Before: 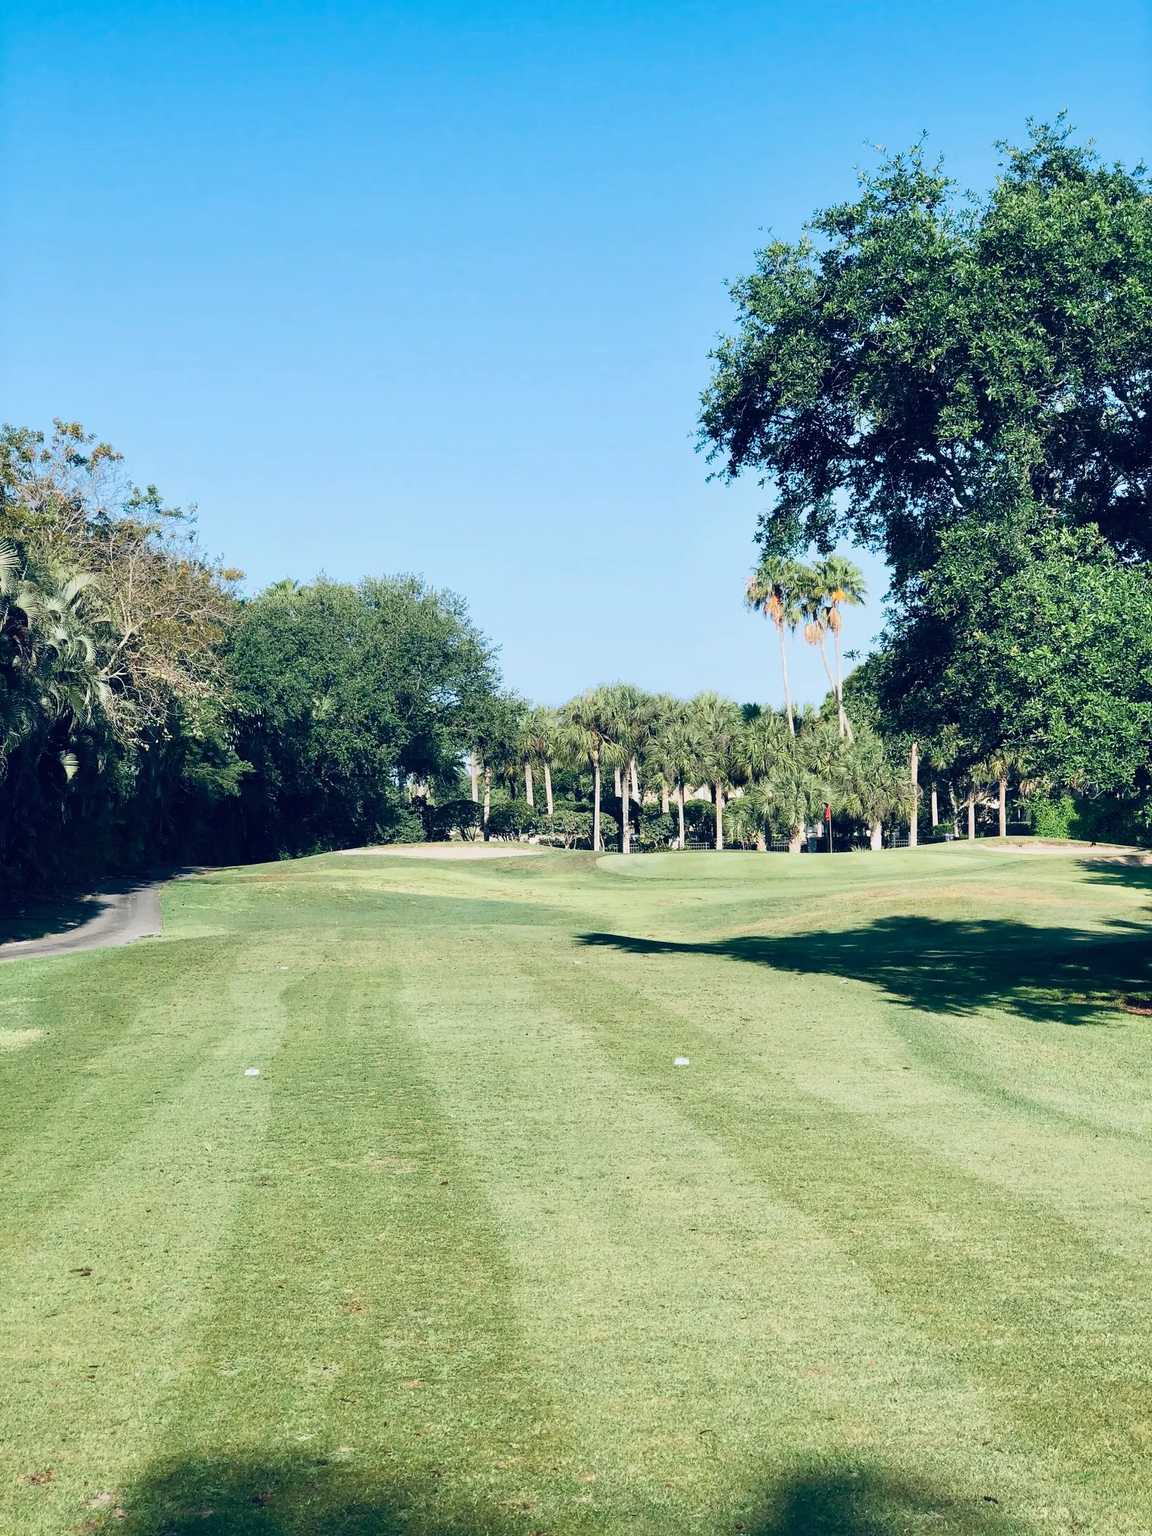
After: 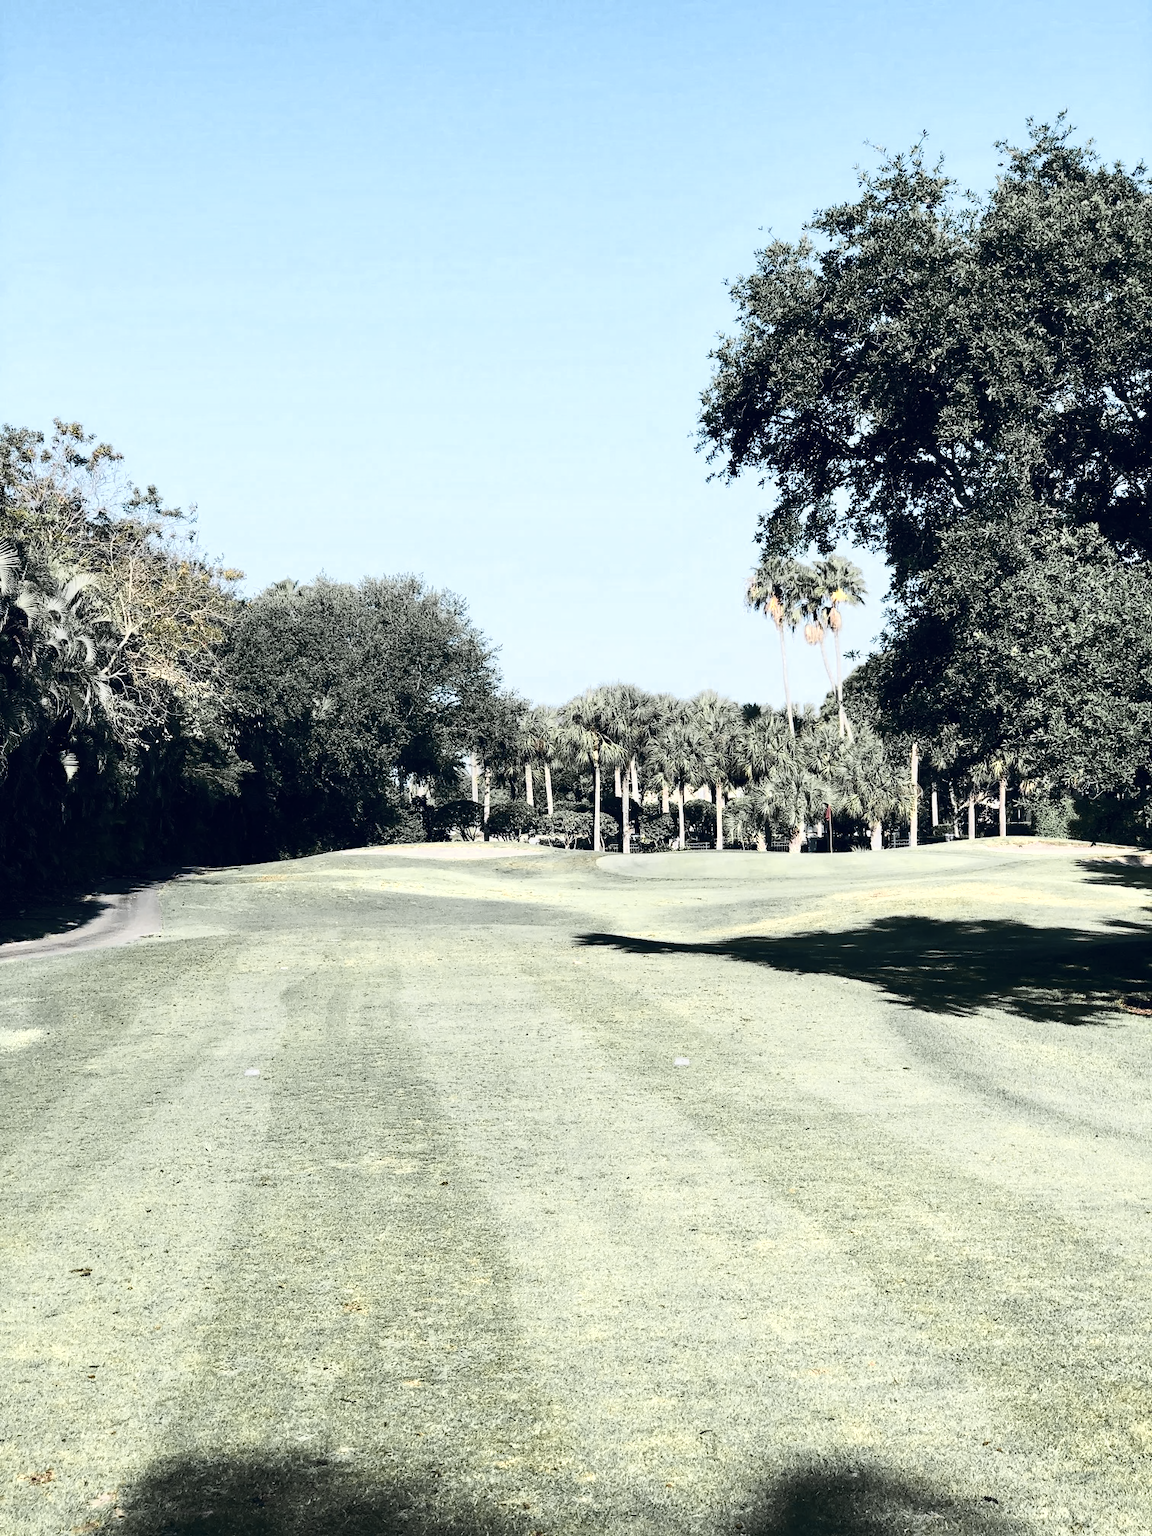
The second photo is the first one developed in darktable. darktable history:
color zones: curves: ch0 [(0.004, 0.306) (0.107, 0.448) (0.252, 0.656) (0.41, 0.398) (0.595, 0.515) (0.768, 0.628)]; ch1 [(0.07, 0.323) (0.151, 0.452) (0.252, 0.608) (0.346, 0.221) (0.463, 0.189) (0.61, 0.368) (0.735, 0.395) (0.921, 0.412)]; ch2 [(0, 0.476) (0.132, 0.512) (0.243, 0.512) (0.397, 0.48) (0.522, 0.376) (0.634, 0.536) (0.761, 0.46)]
contrast brightness saturation: contrast 0.25, saturation -0.31
